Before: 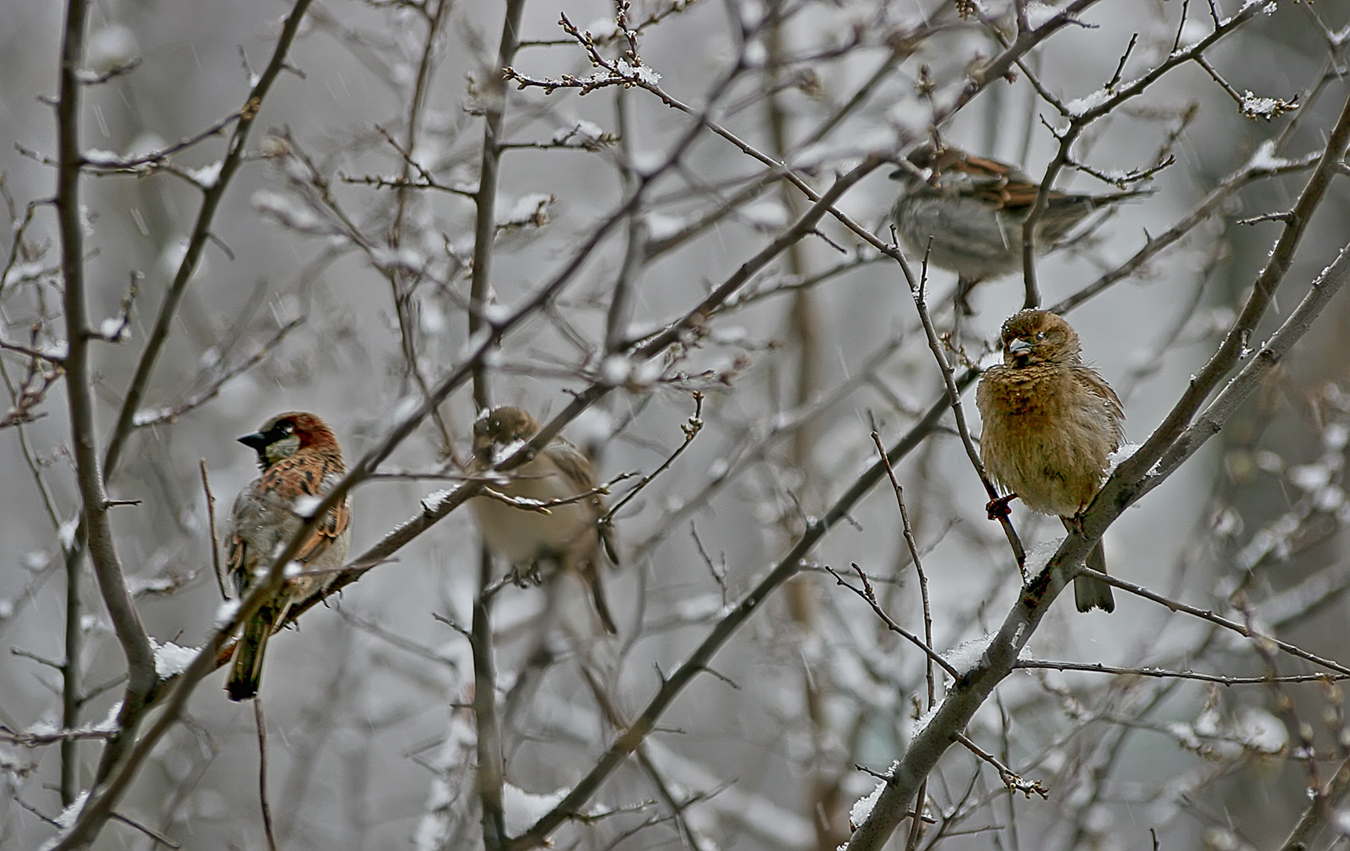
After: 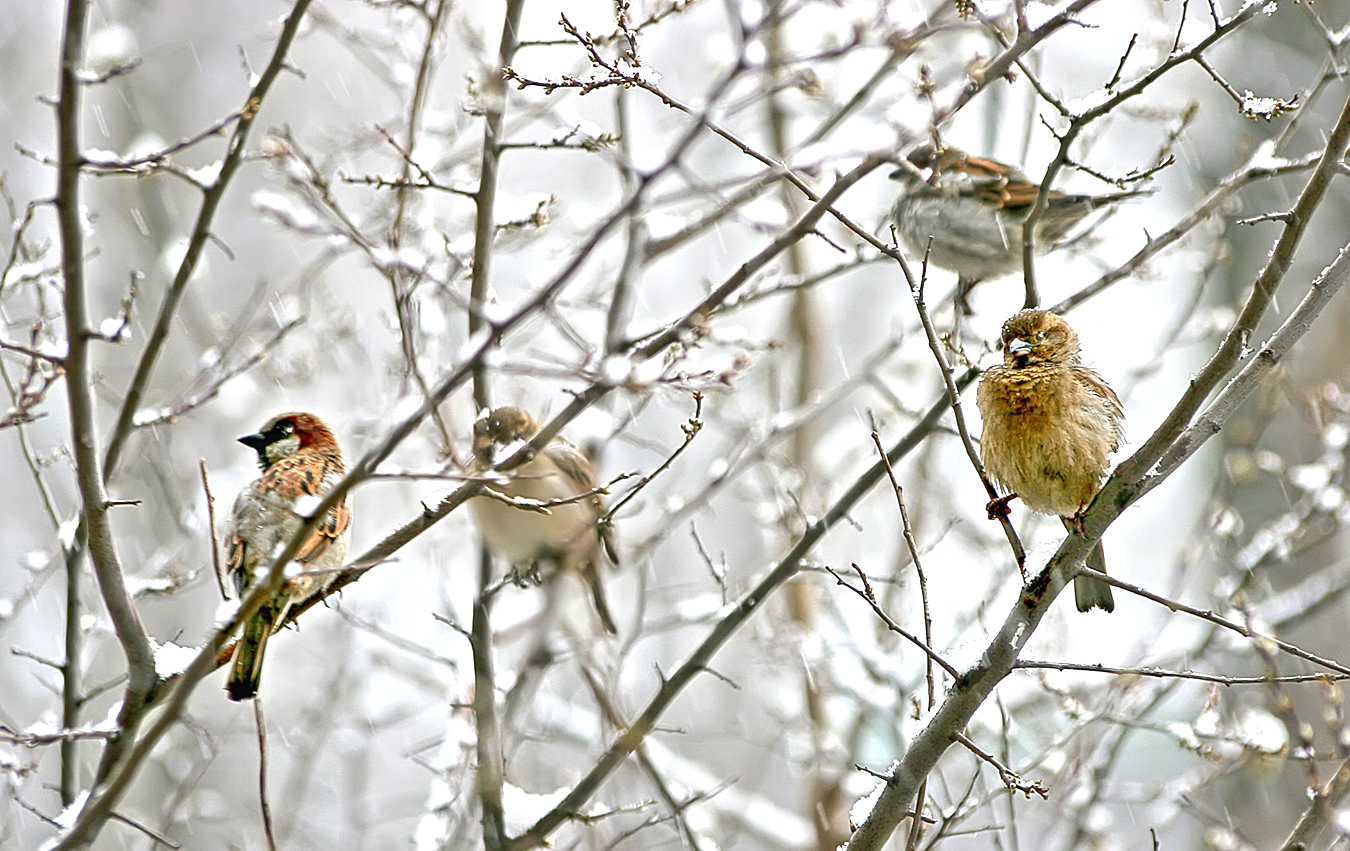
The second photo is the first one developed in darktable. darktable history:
exposure: black level correction 0, exposure 1.486 EV, compensate highlight preservation false
